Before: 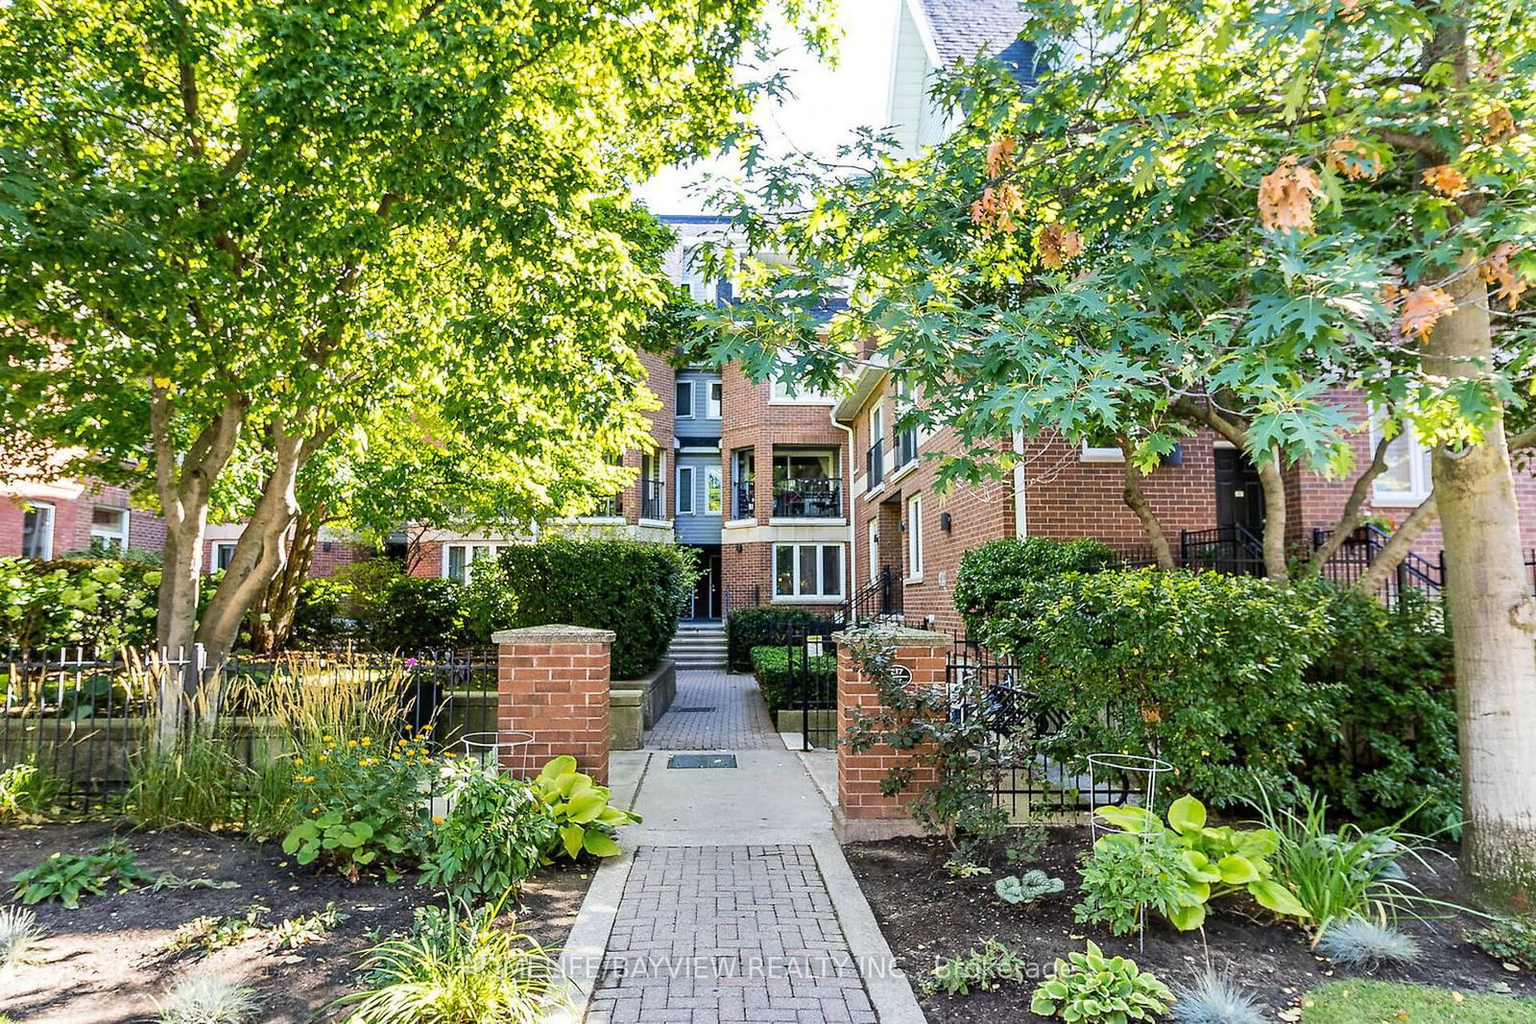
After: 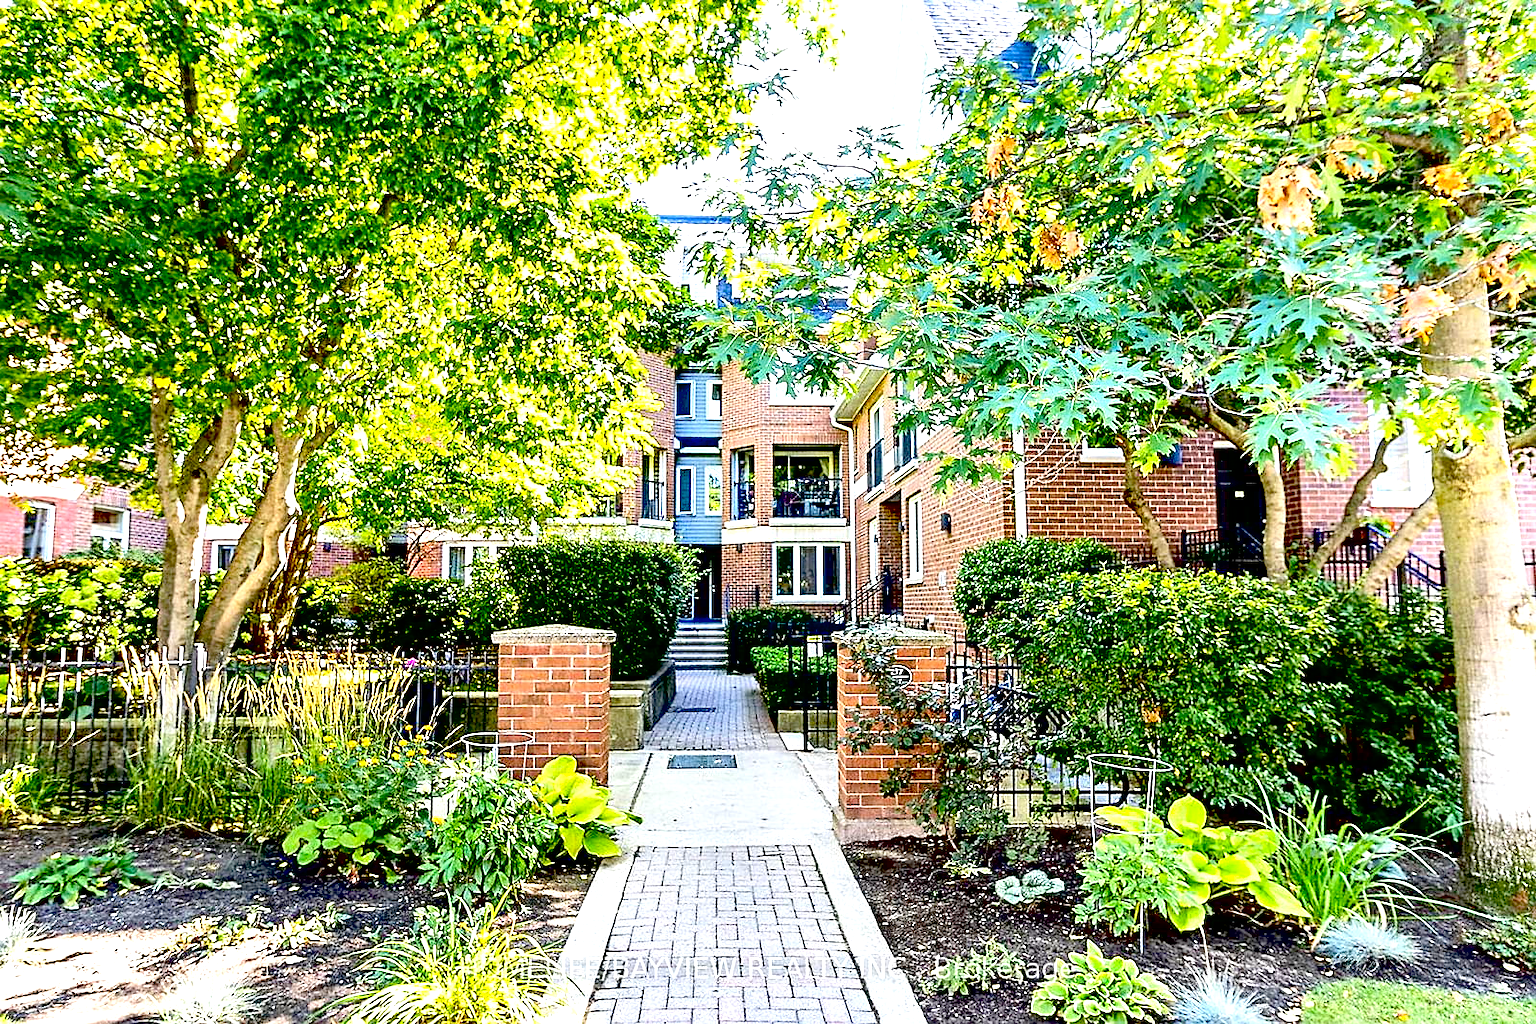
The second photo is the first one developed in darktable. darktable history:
sharpen: on, module defaults
exposure: black level correction 0.034, exposure 0.91 EV, compensate highlight preservation false
contrast brightness saturation: contrast 0.1, brightness 0.04, saturation 0.094
